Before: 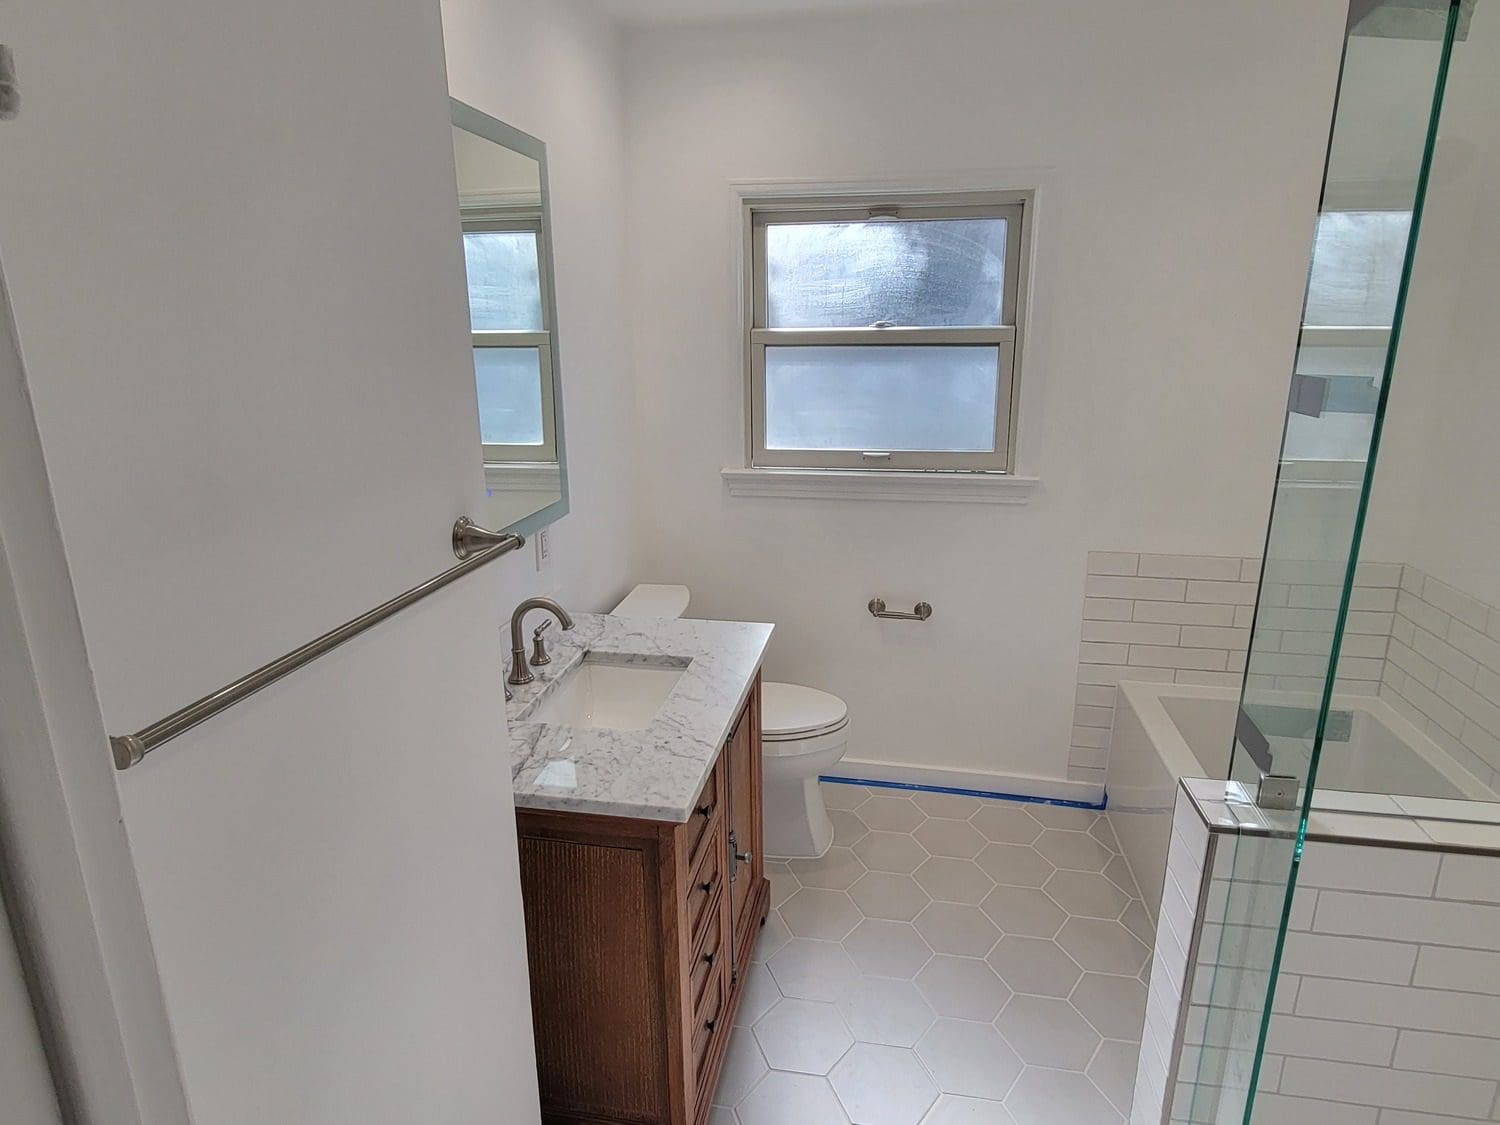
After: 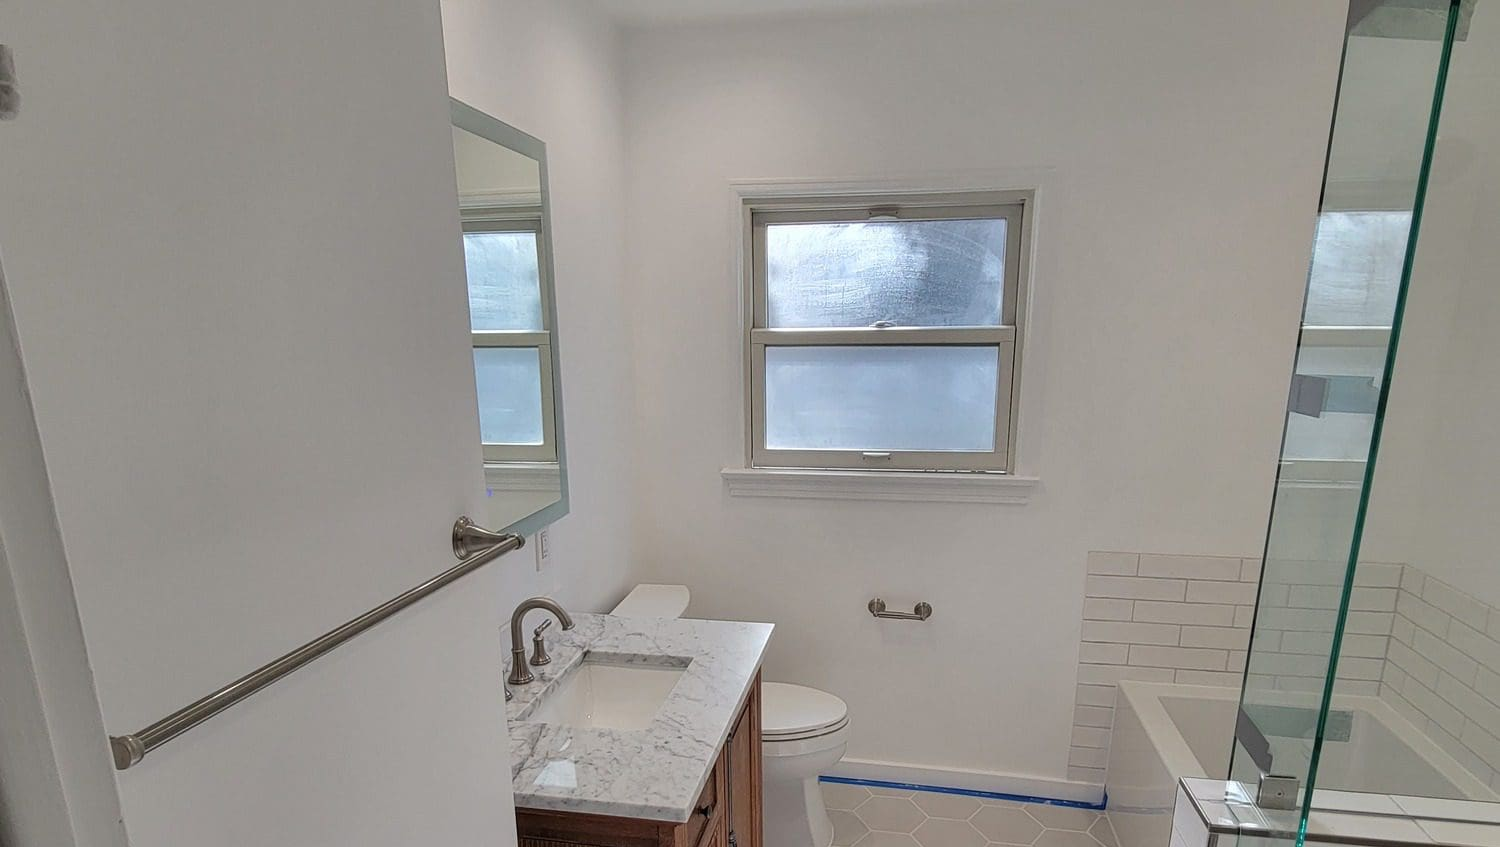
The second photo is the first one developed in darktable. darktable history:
crop: bottom 24.672%
